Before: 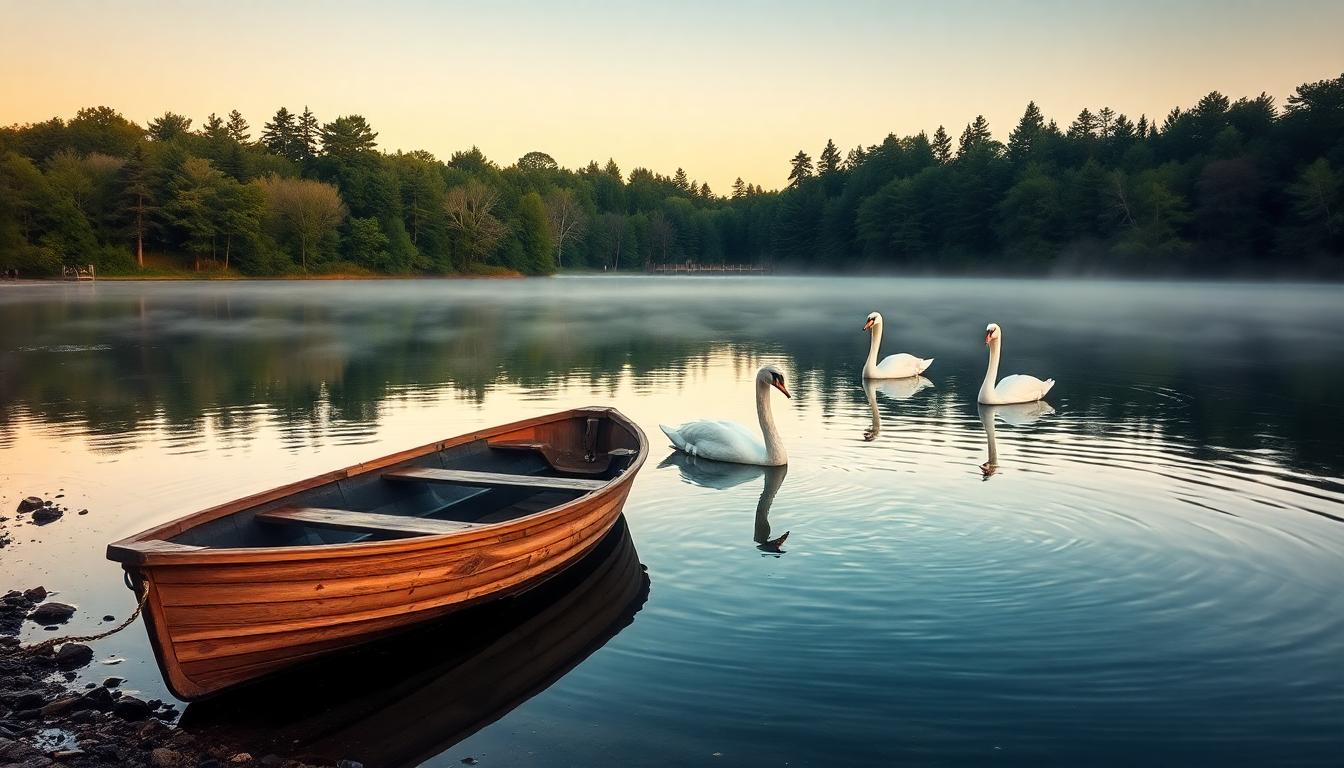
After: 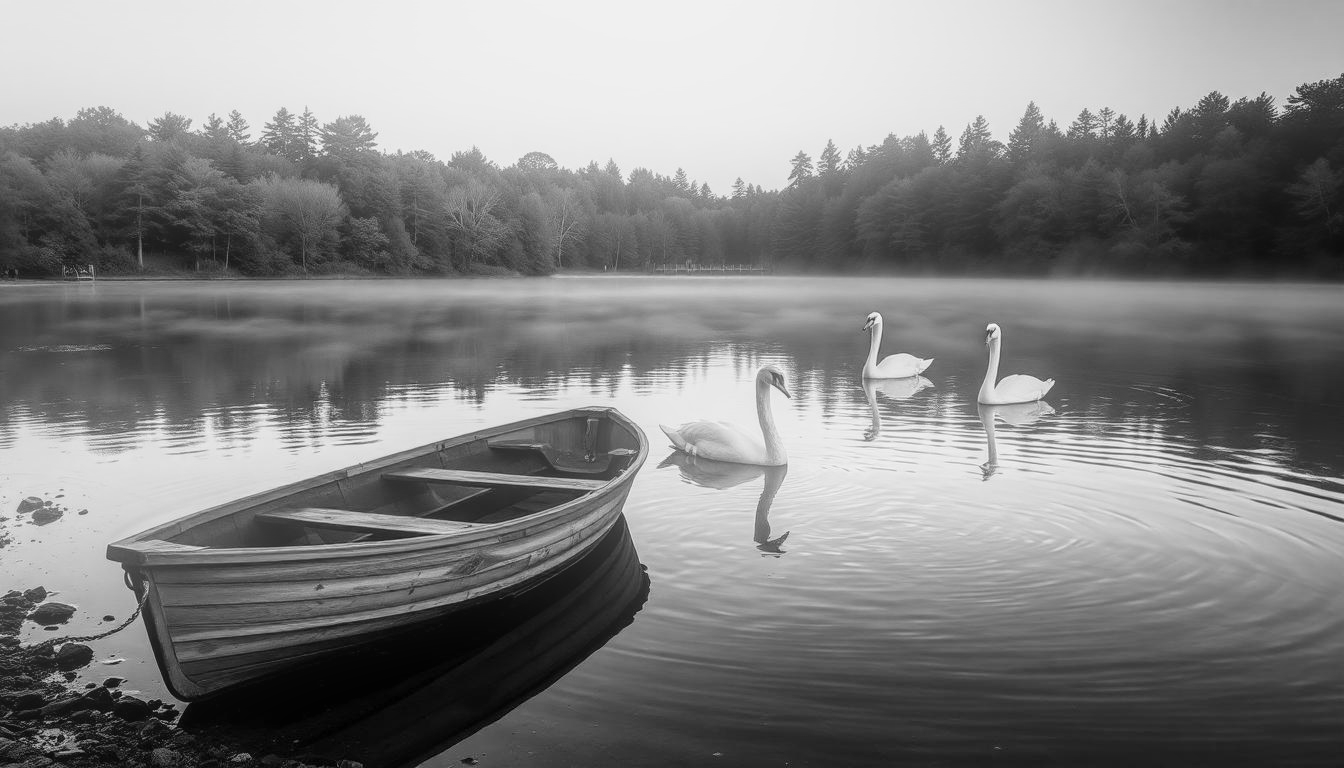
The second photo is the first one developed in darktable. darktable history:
monochrome: a -74.22, b 78.2
local contrast: on, module defaults
bloom: on, module defaults
color balance rgb: shadows lift › hue 87.51°, highlights gain › chroma 3.21%, highlights gain › hue 55.1°, global offset › chroma 0.15%, global offset › hue 253.66°, linear chroma grading › global chroma 0.5%
